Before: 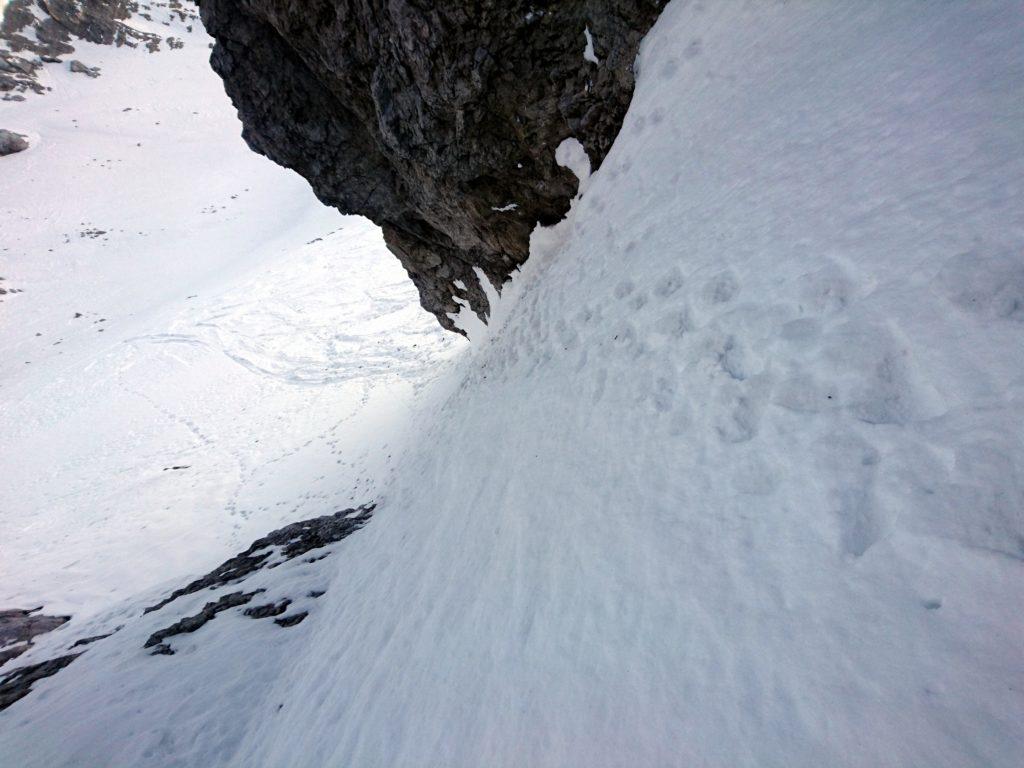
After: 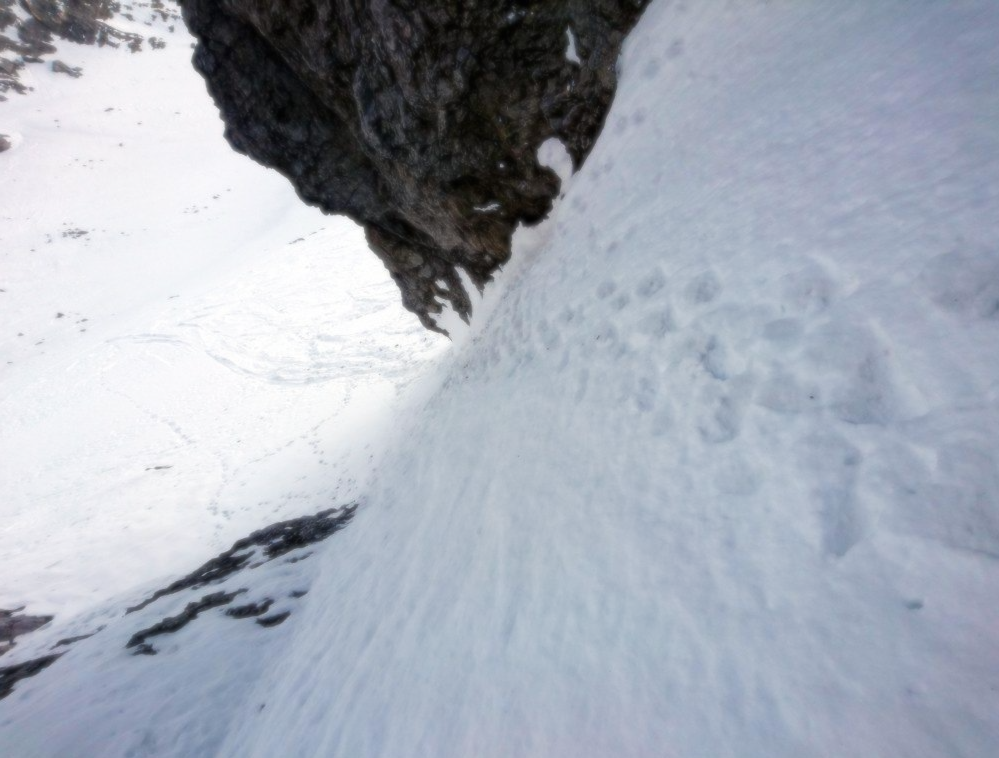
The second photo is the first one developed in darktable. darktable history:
crop and rotate: left 1.774%, right 0.633%, bottom 1.28%
soften: size 8.67%, mix 49%
